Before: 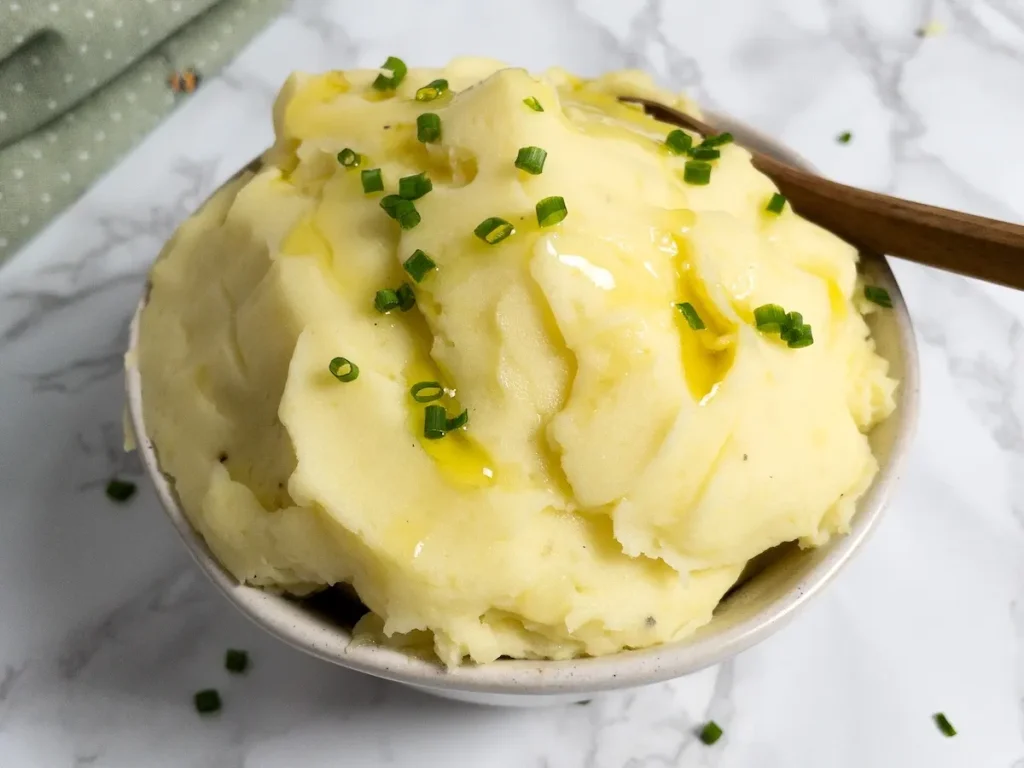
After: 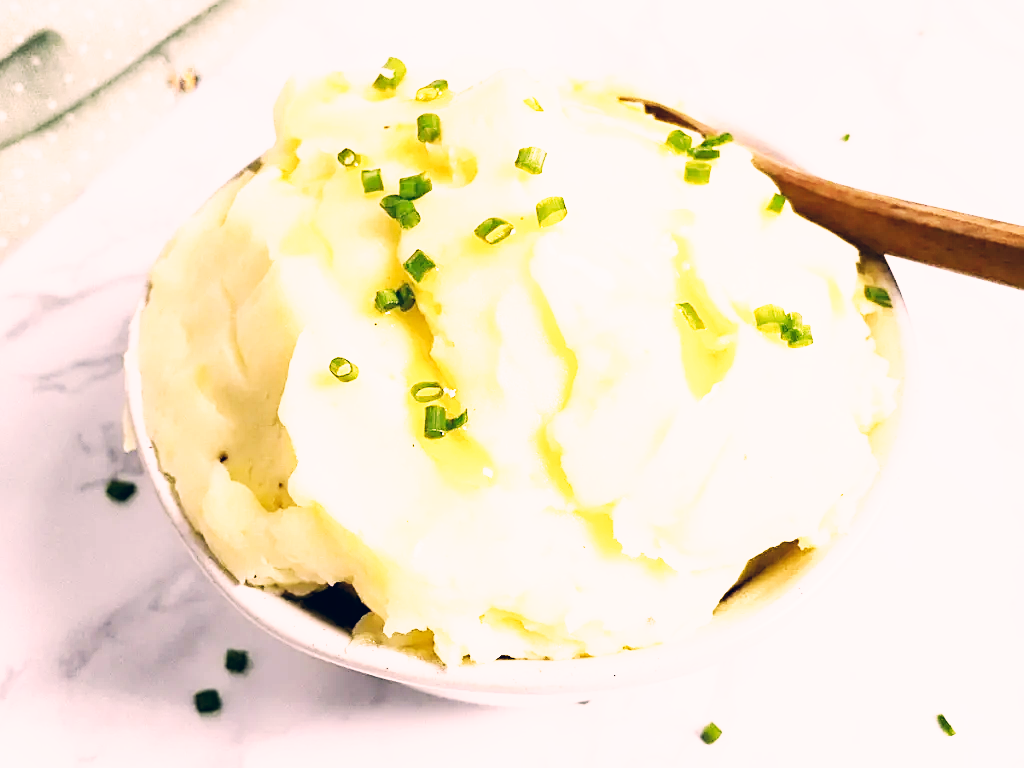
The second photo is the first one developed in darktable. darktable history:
base curve: curves: ch0 [(0, 0) (0.007, 0.004) (0.027, 0.03) (0.046, 0.07) (0.207, 0.54) (0.442, 0.872) (0.673, 0.972) (1, 1)], preserve colors none
sharpen: on, module defaults
exposure: exposure 0.943 EV, compensate highlight preservation false
color correction: highlights a* 14.46, highlights b* 5.85, shadows a* -5.53, shadows b* -15.24, saturation 0.85
